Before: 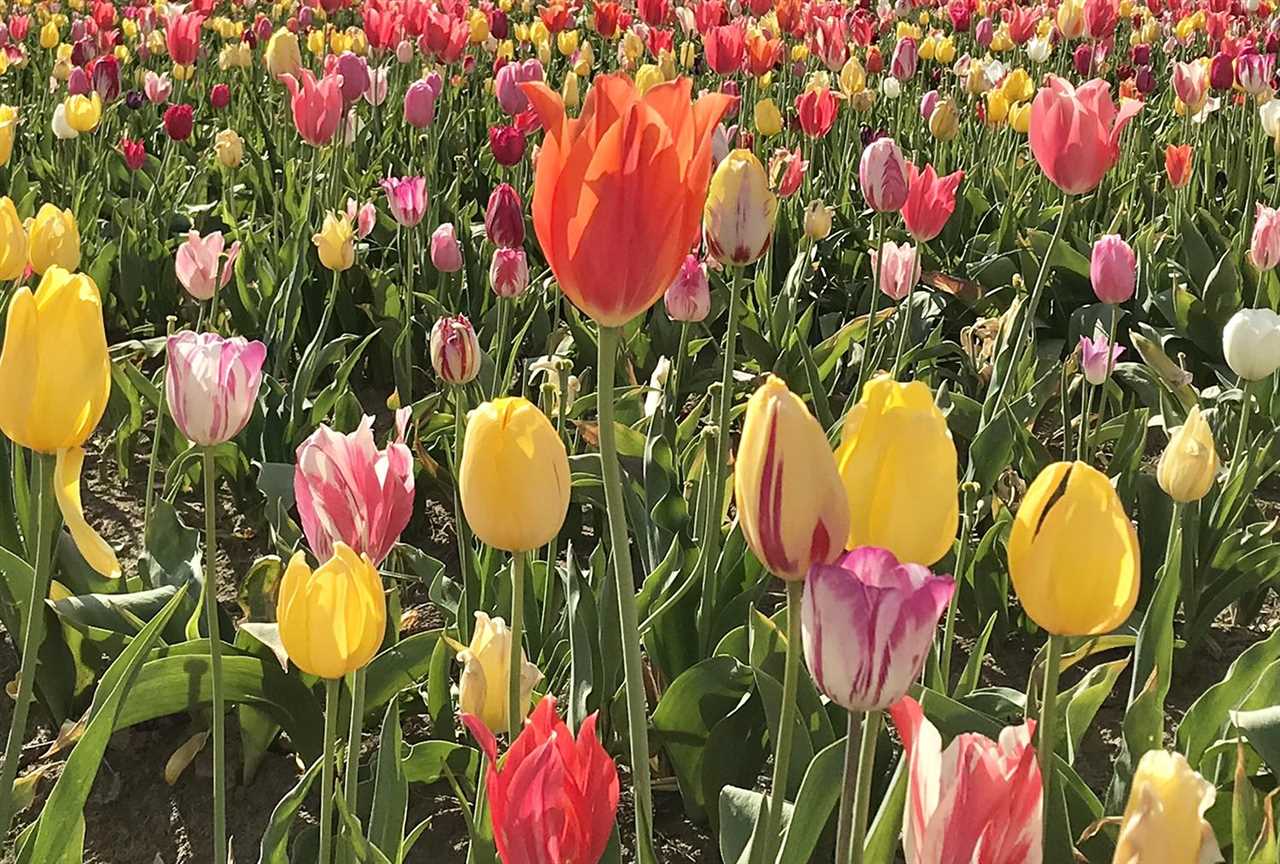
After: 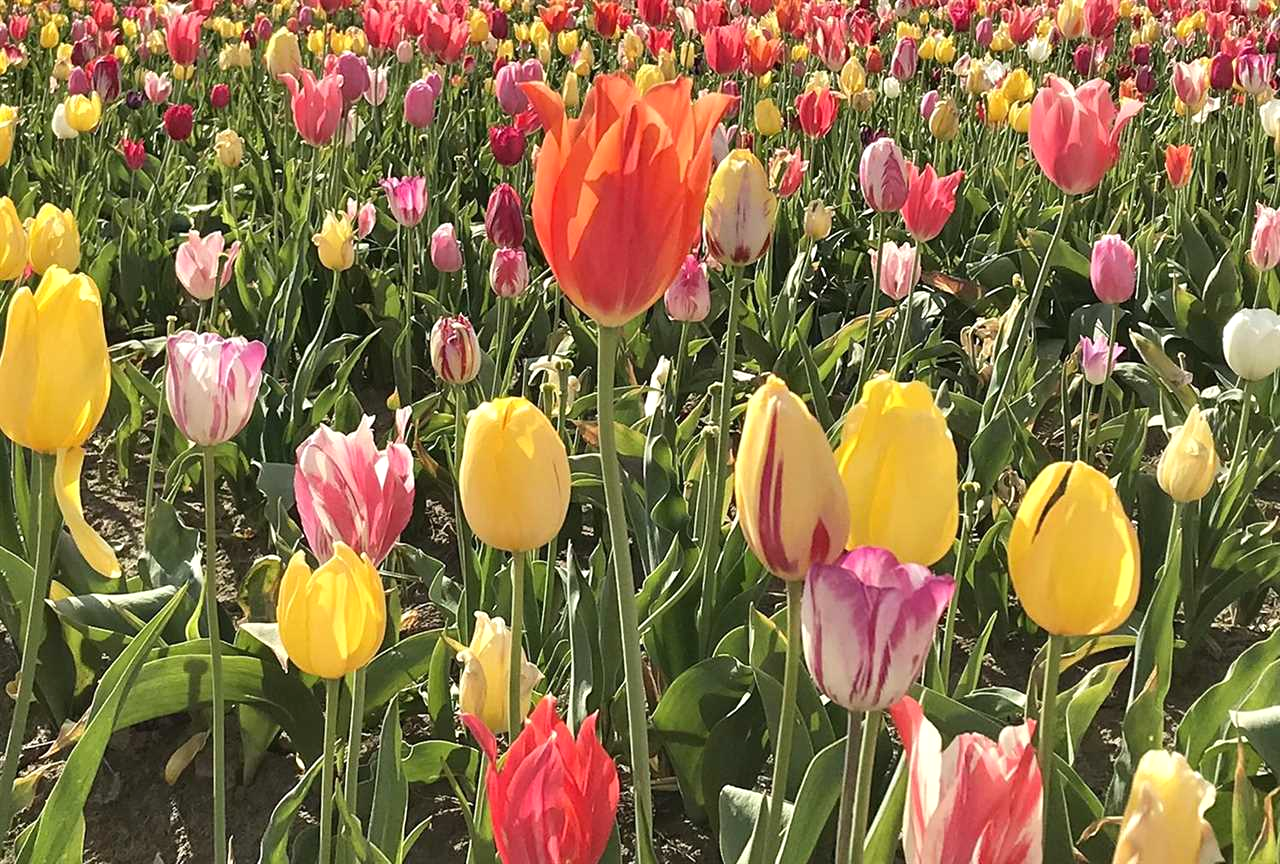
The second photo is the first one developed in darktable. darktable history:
shadows and highlights: shadows 30.71, highlights -62.97, soften with gaussian
exposure: exposure 0.201 EV, compensate highlight preservation false
